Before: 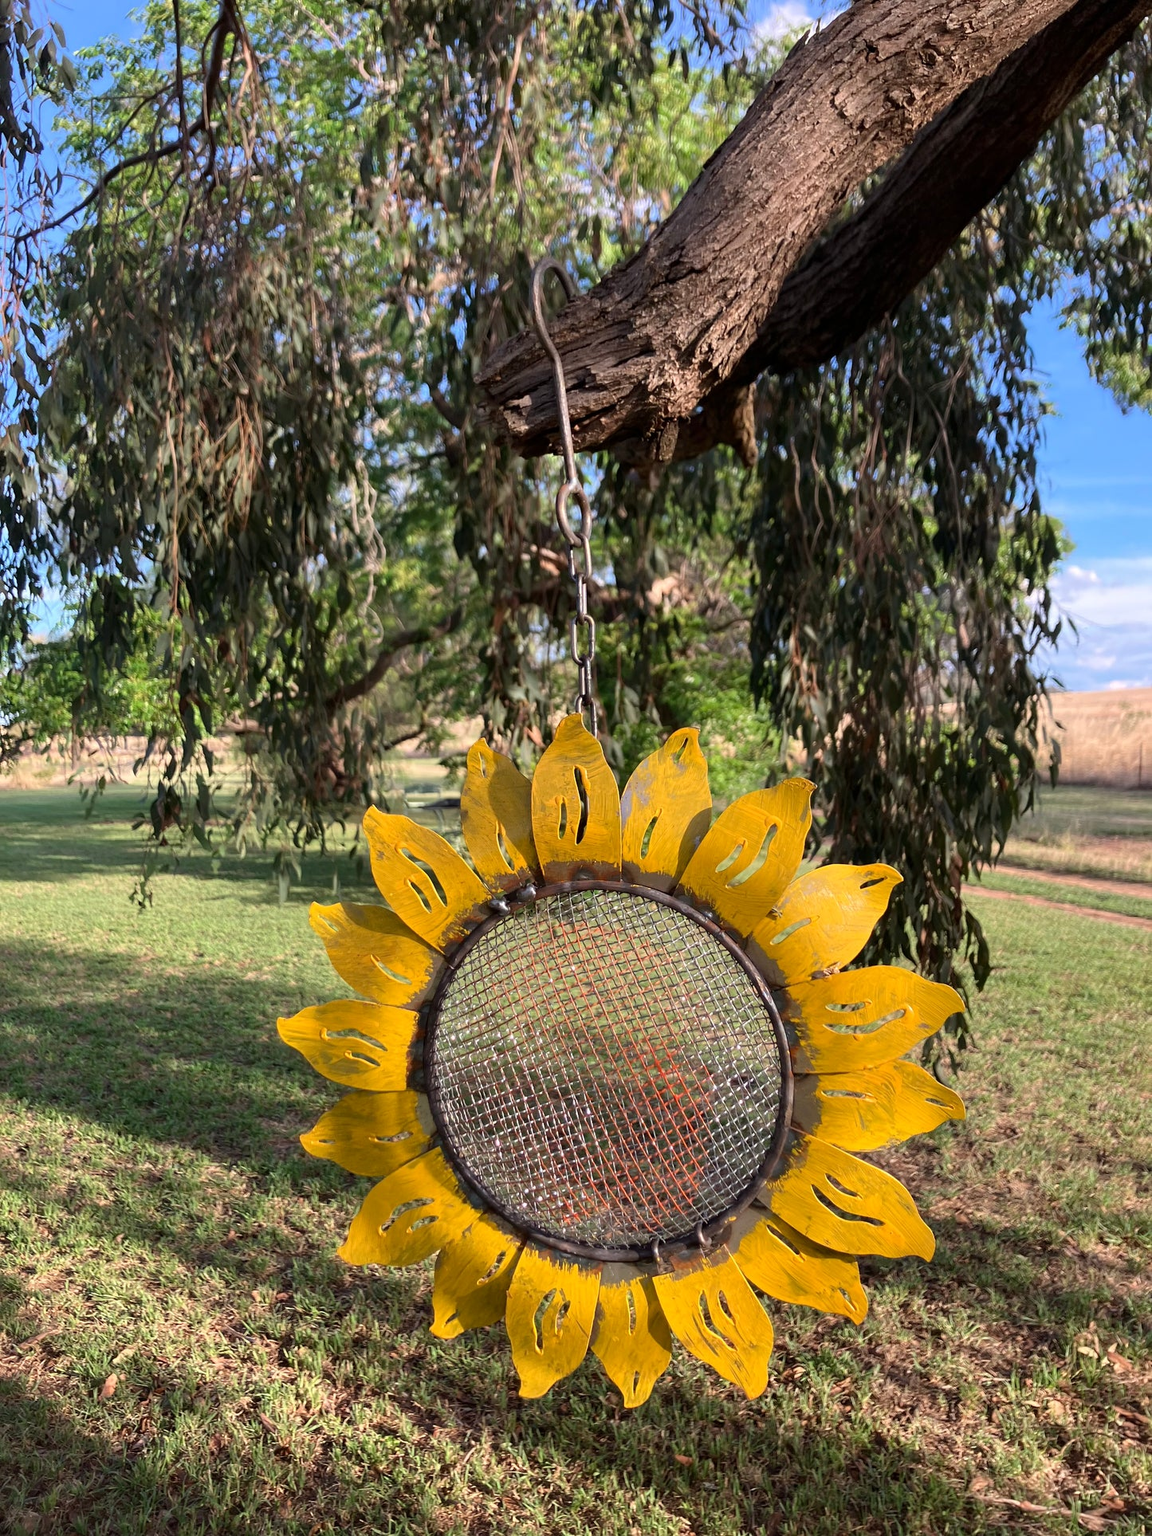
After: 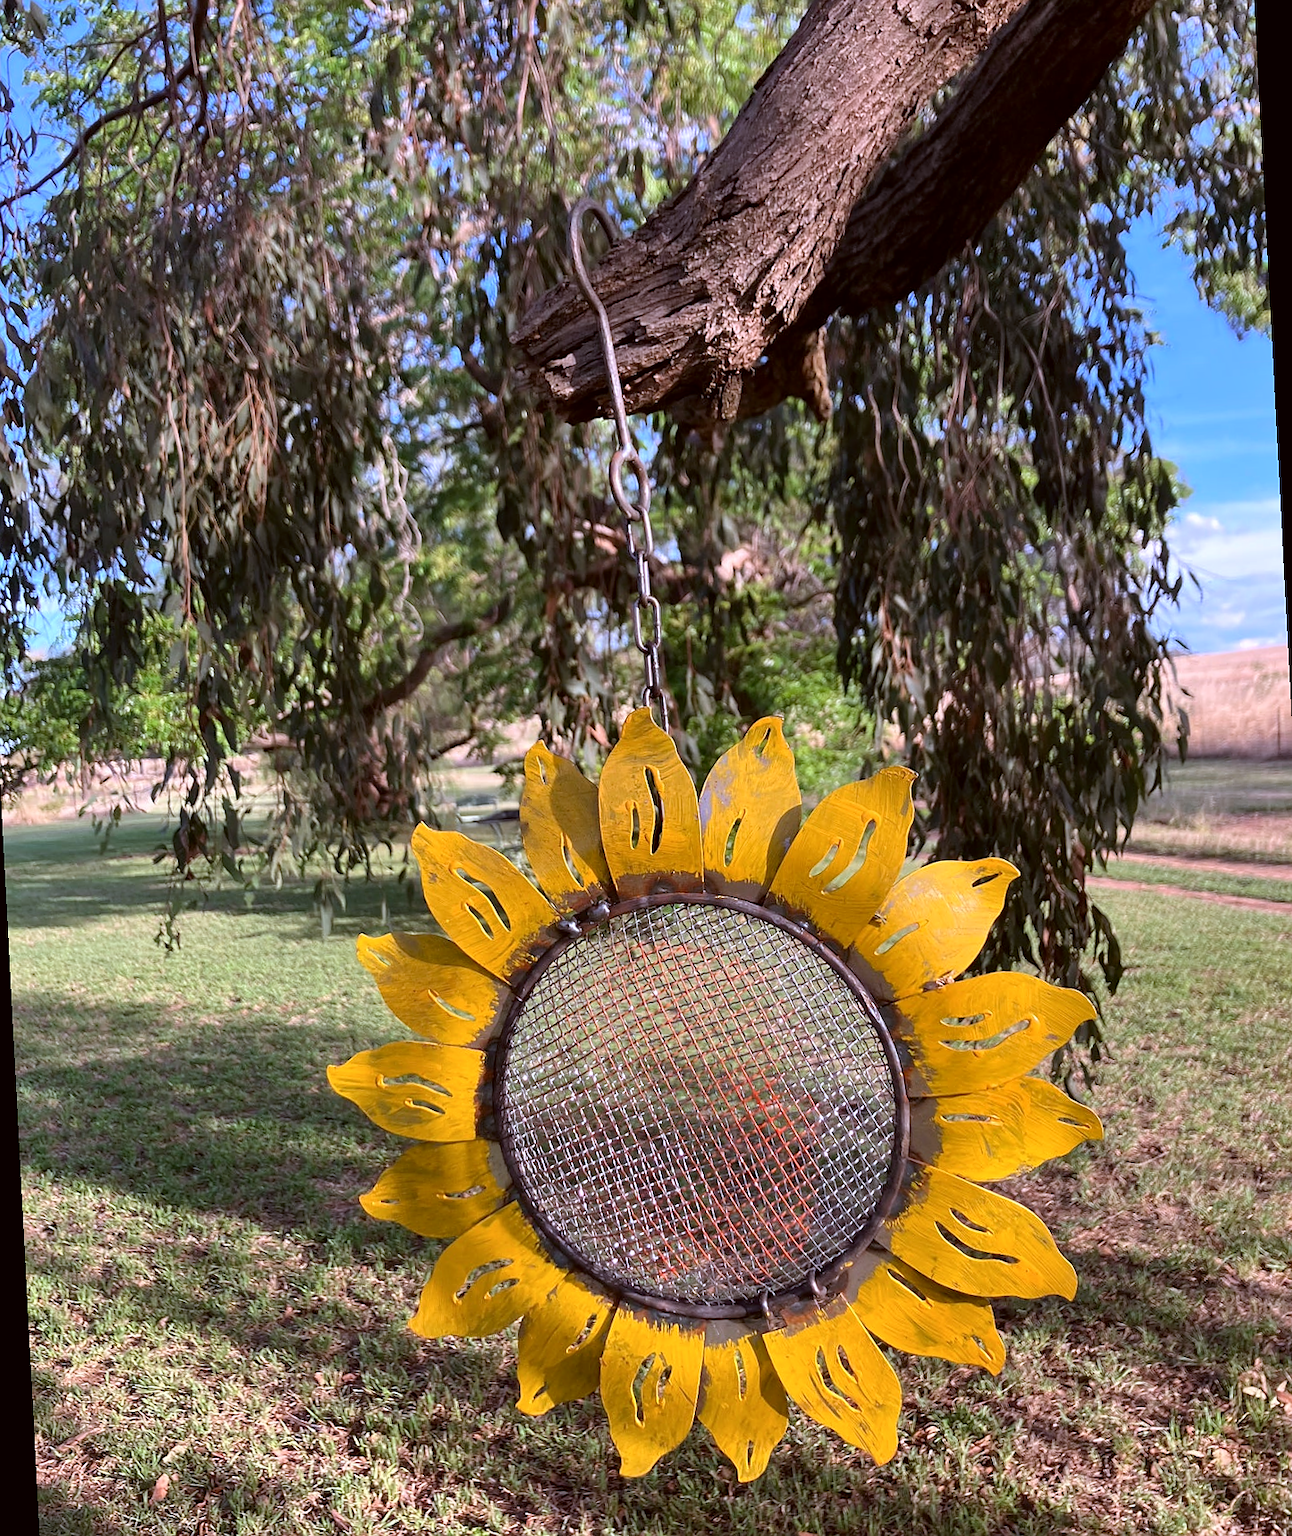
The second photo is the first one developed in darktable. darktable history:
color correction: highlights a* -4.98, highlights b* -3.76, shadows a* 3.83, shadows b* 4.08
rotate and perspective: rotation -3°, crop left 0.031, crop right 0.968, crop top 0.07, crop bottom 0.93
white balance: red 1.042, blue 1.17
shadows and highlights: shadows 40, highlights -54, highlights color adjustment 46%, low approximation 0.01, soften with gaussian
sharpen: radius 0.969, amount 0.604
